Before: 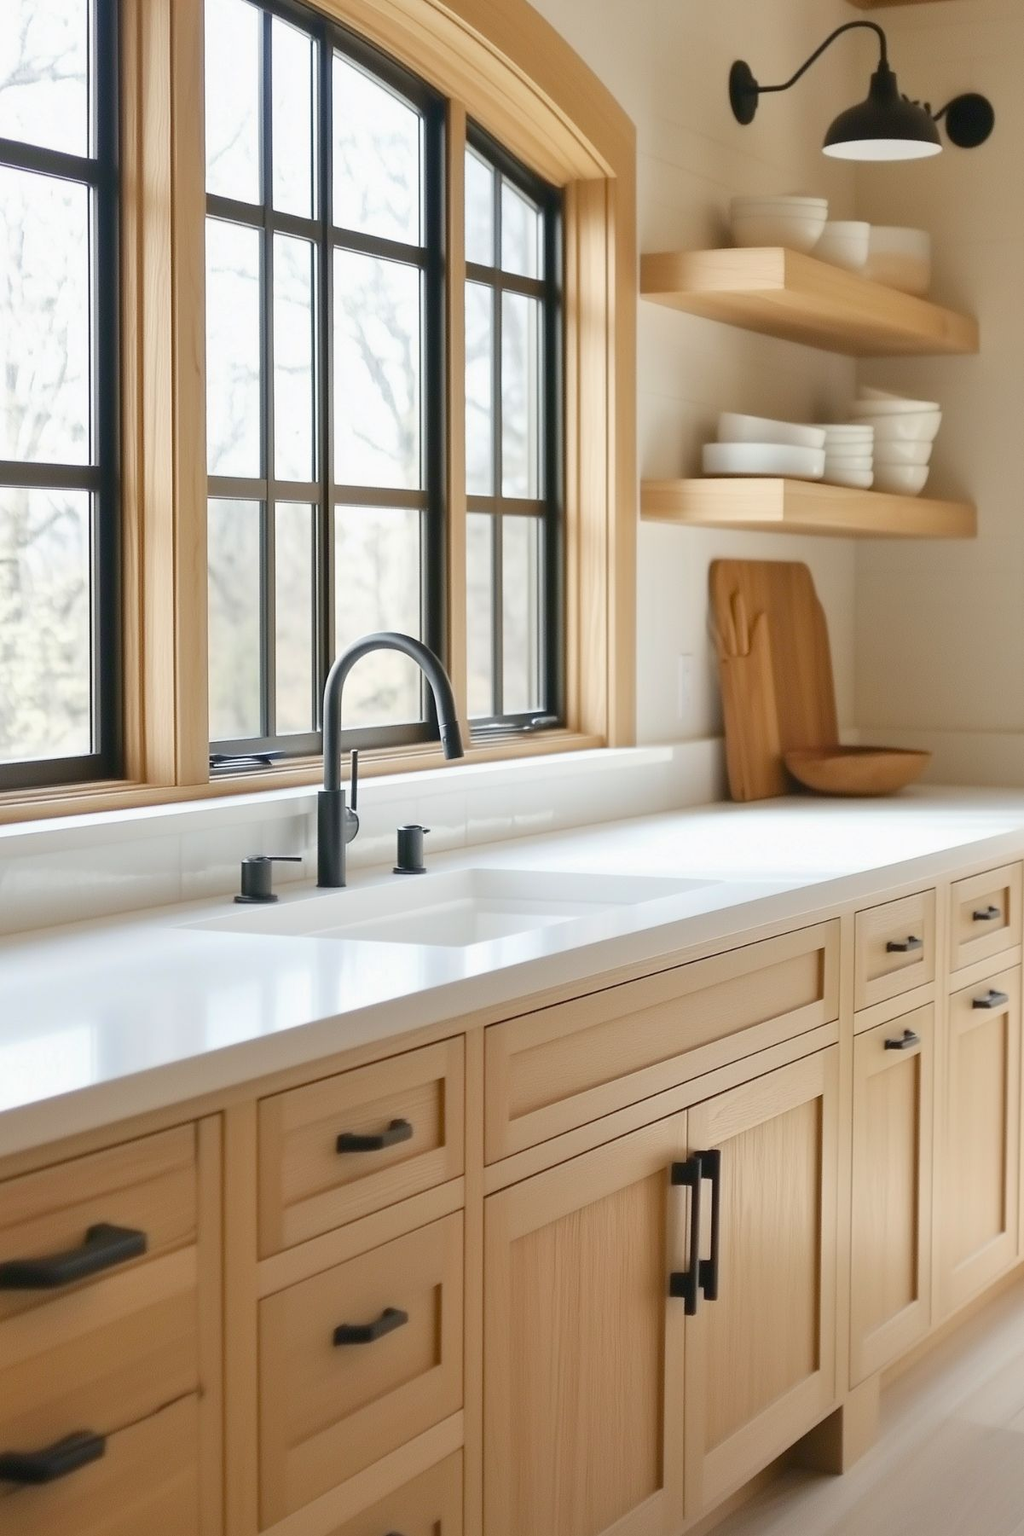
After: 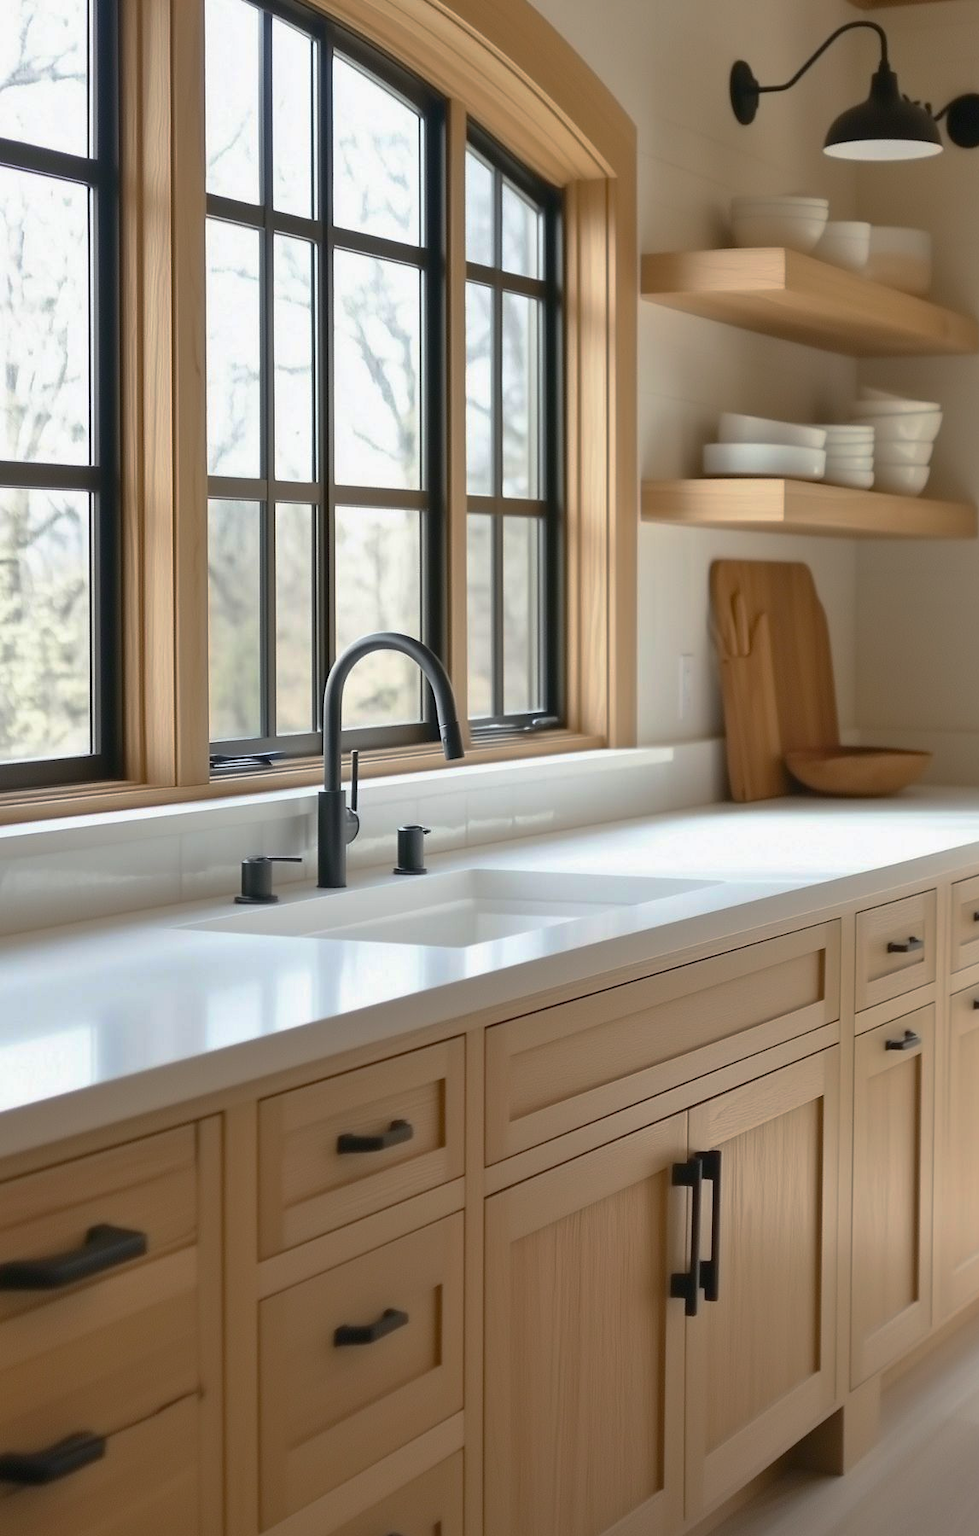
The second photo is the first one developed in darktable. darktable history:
crop: right 4.366%, bottom 0.018%
base curve: curves: ch0 [(0, 0) (0.595, 0.418) (1, 1)], preserve colors none
